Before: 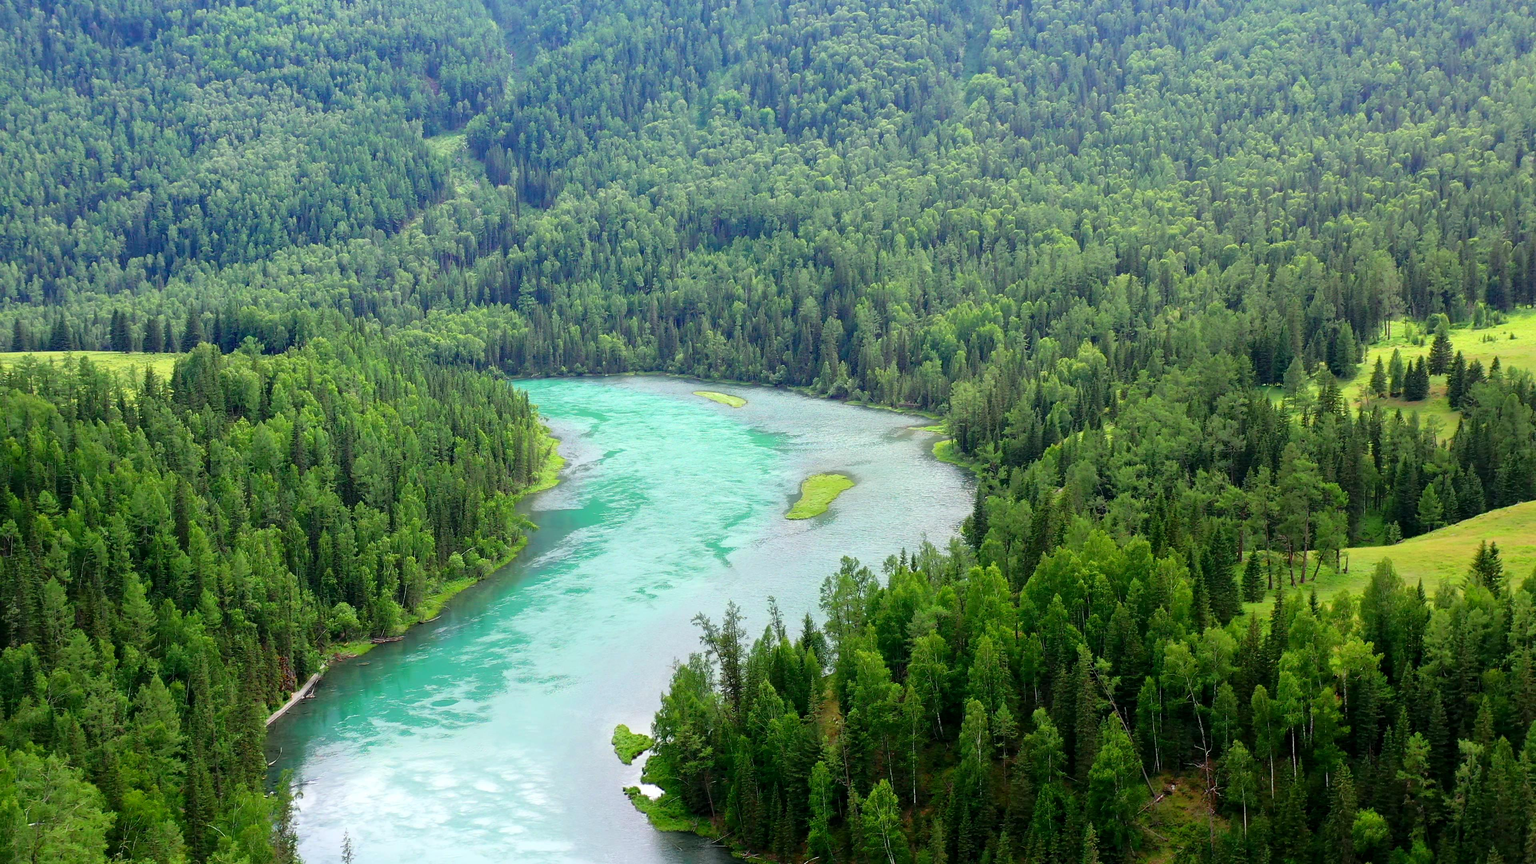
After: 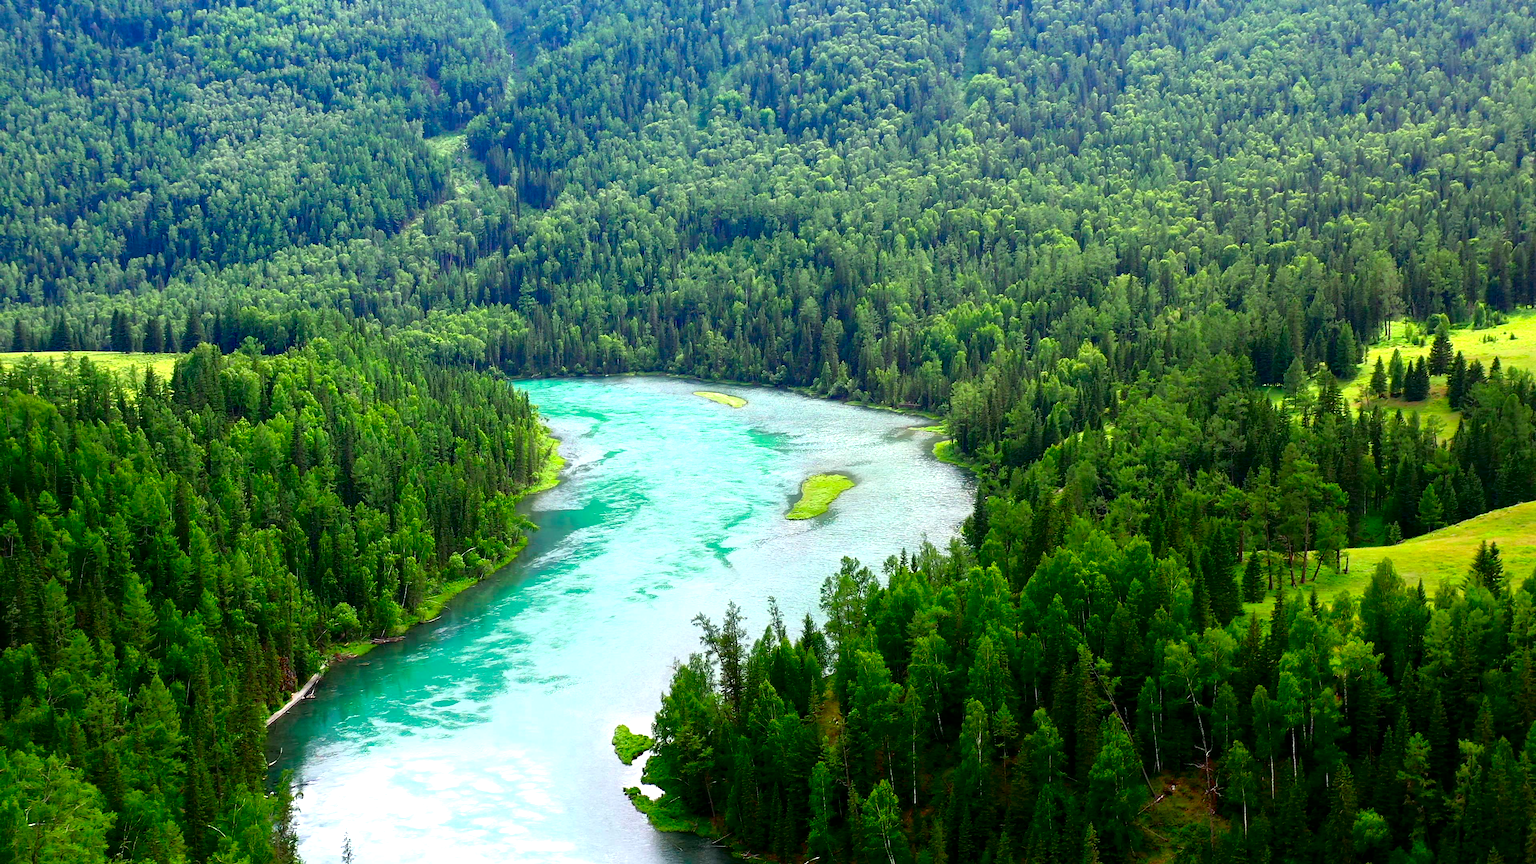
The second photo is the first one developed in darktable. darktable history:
contrast brightness saturation: brightness -0.254, saturation 0.199
exposure: black level correction 0.001, exposure 0.499 EV, compensate highlight preservation false
